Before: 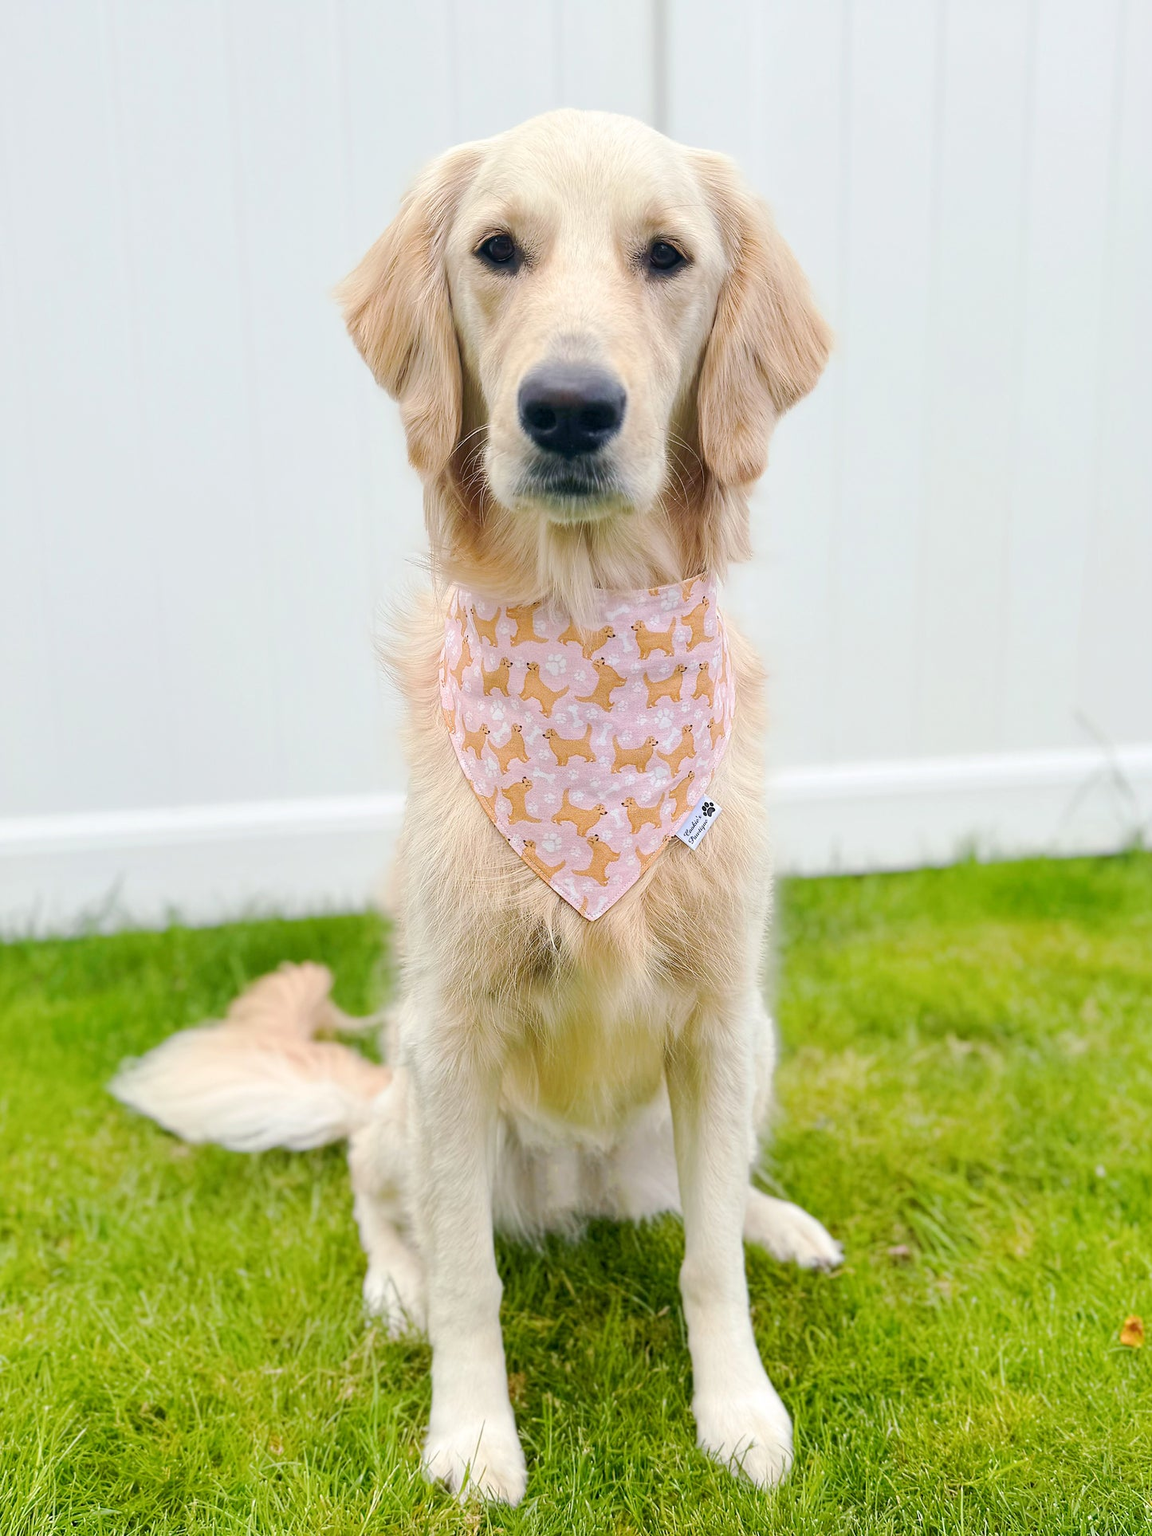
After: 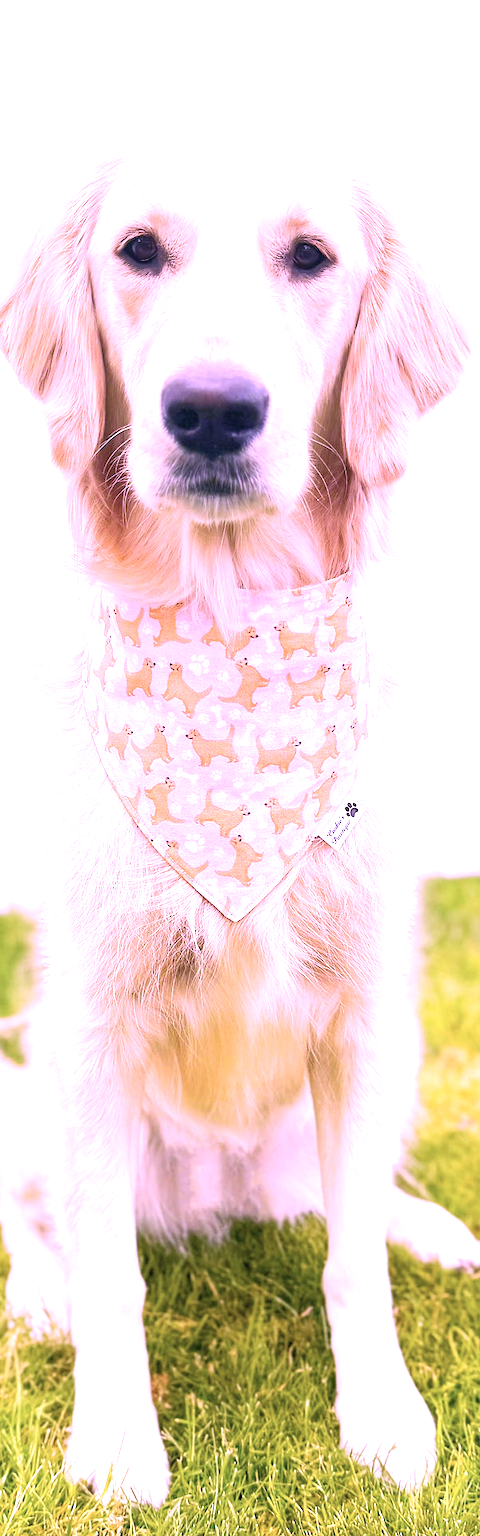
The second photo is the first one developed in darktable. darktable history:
exposure: black level correction 0, exposure 1 EV, compensate highlight preservation false
color calibration: output R [1.107, -0.012, -0.003, 0], output B [0, 0, 1.308, 0], illuminant as shot in camera, x 0.358, y 0.373, temperature 4628.91 K
crop: left 31.065%, right 26.881%
